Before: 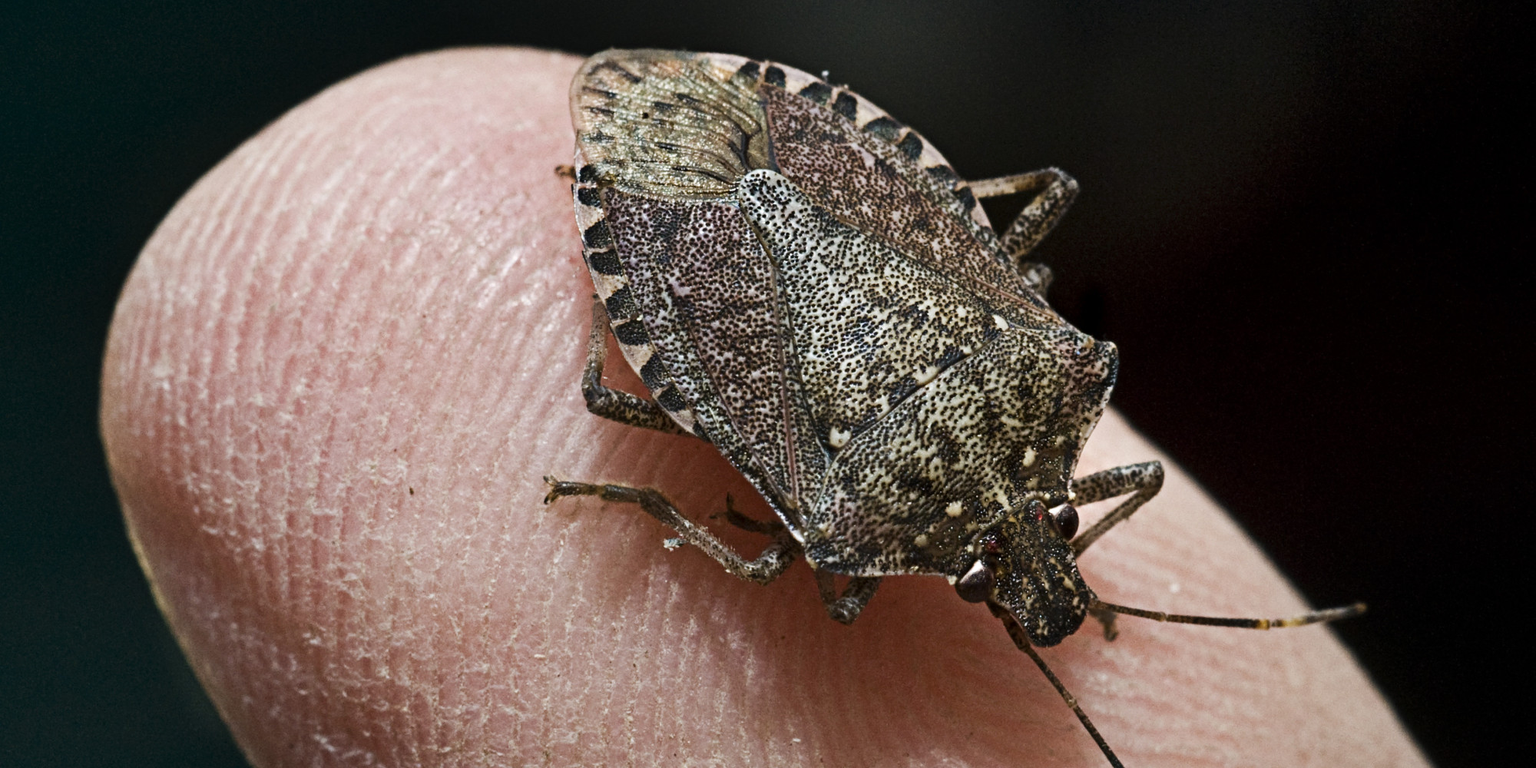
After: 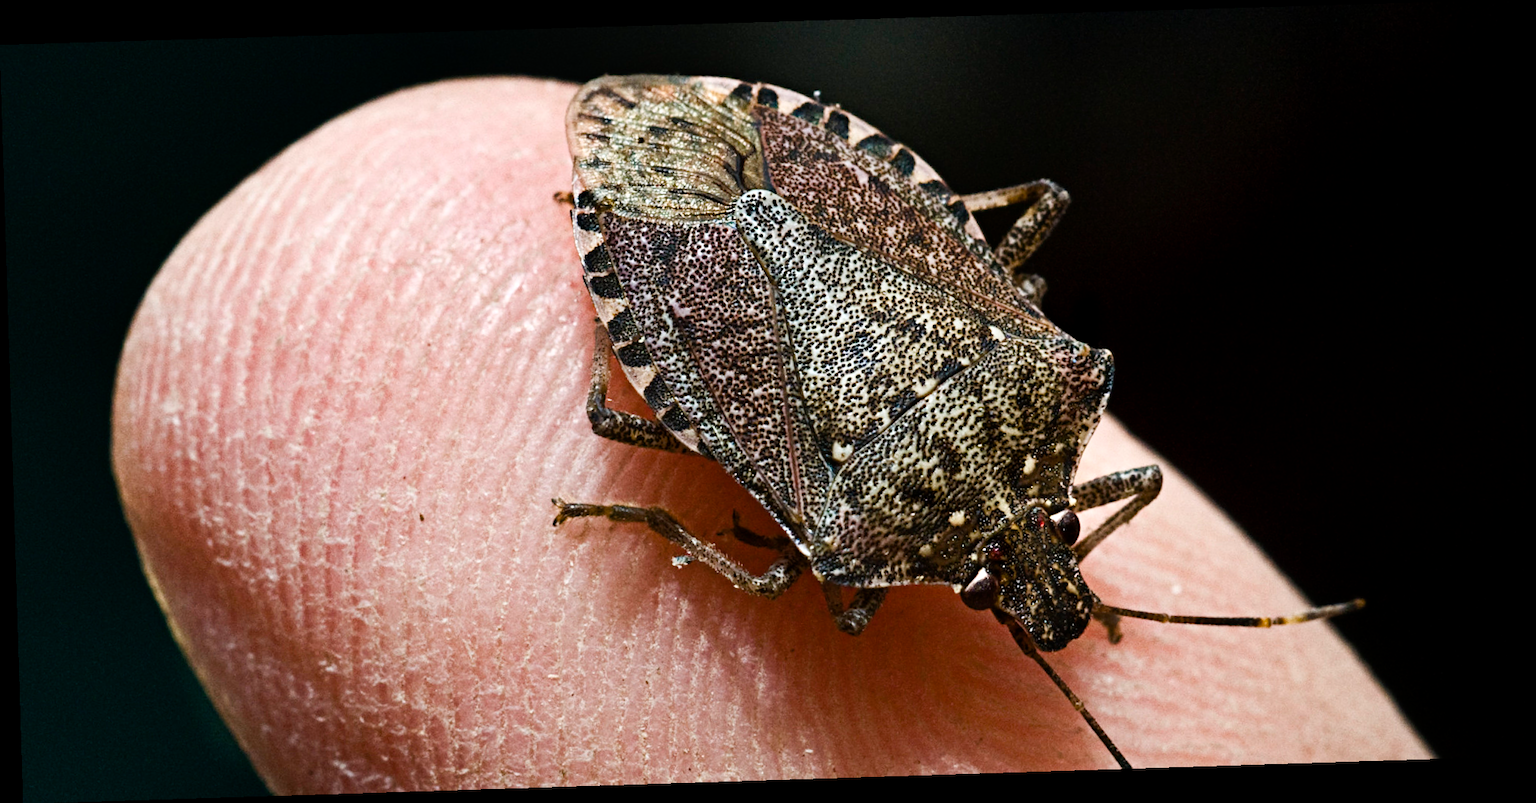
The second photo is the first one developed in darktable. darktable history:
rotate and perspective: rotation -1.77°, lens shift (horizontal) 0.004, automatic cropping off
rgb curve: curves: ch0 [(0, 0) (0.078, 0.051) (0.929, 0.956) (1, 1)], compensate middle gray true
color balance rgb: linear chroma grading › shadows 32%, linear chroma grading › global chroma -2%, linear chroma grading › mid-tones 4%, perceptual saturation grading › global saturation -2%, perceptual saturation grading › highlights -8%, perceptual saturation grading › mid-tones 8%, perceptual saturation grading › shadows 4%, perceptual brilliance grading › highlights 8%, perceptual brilliance grading › mid-tones 4%, perceptual brilliance grading › shadows 2%, global vibrance 16%, saturation formula JzAzBz (2021)
